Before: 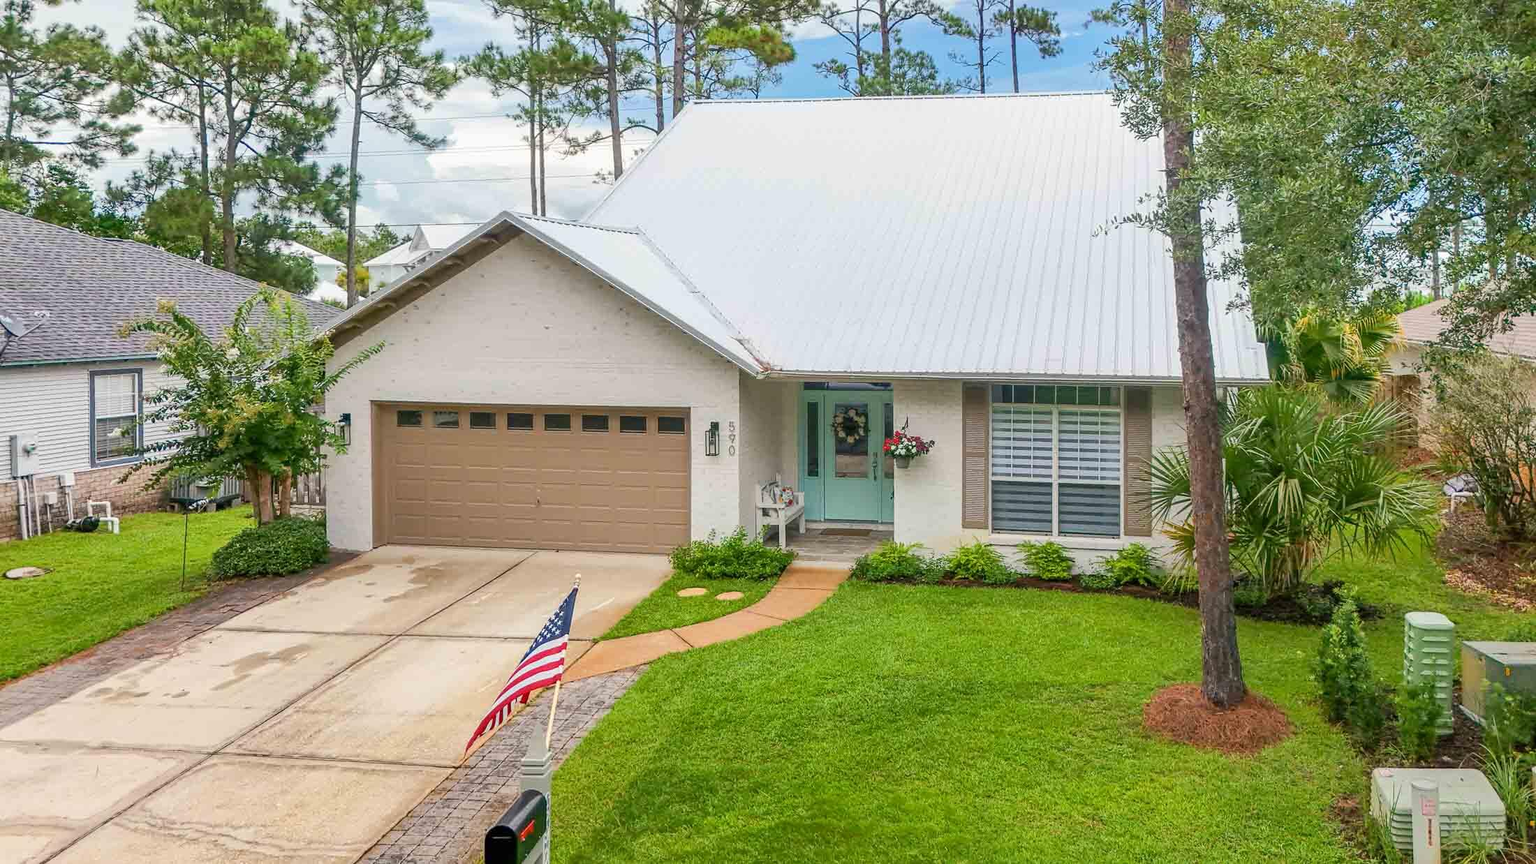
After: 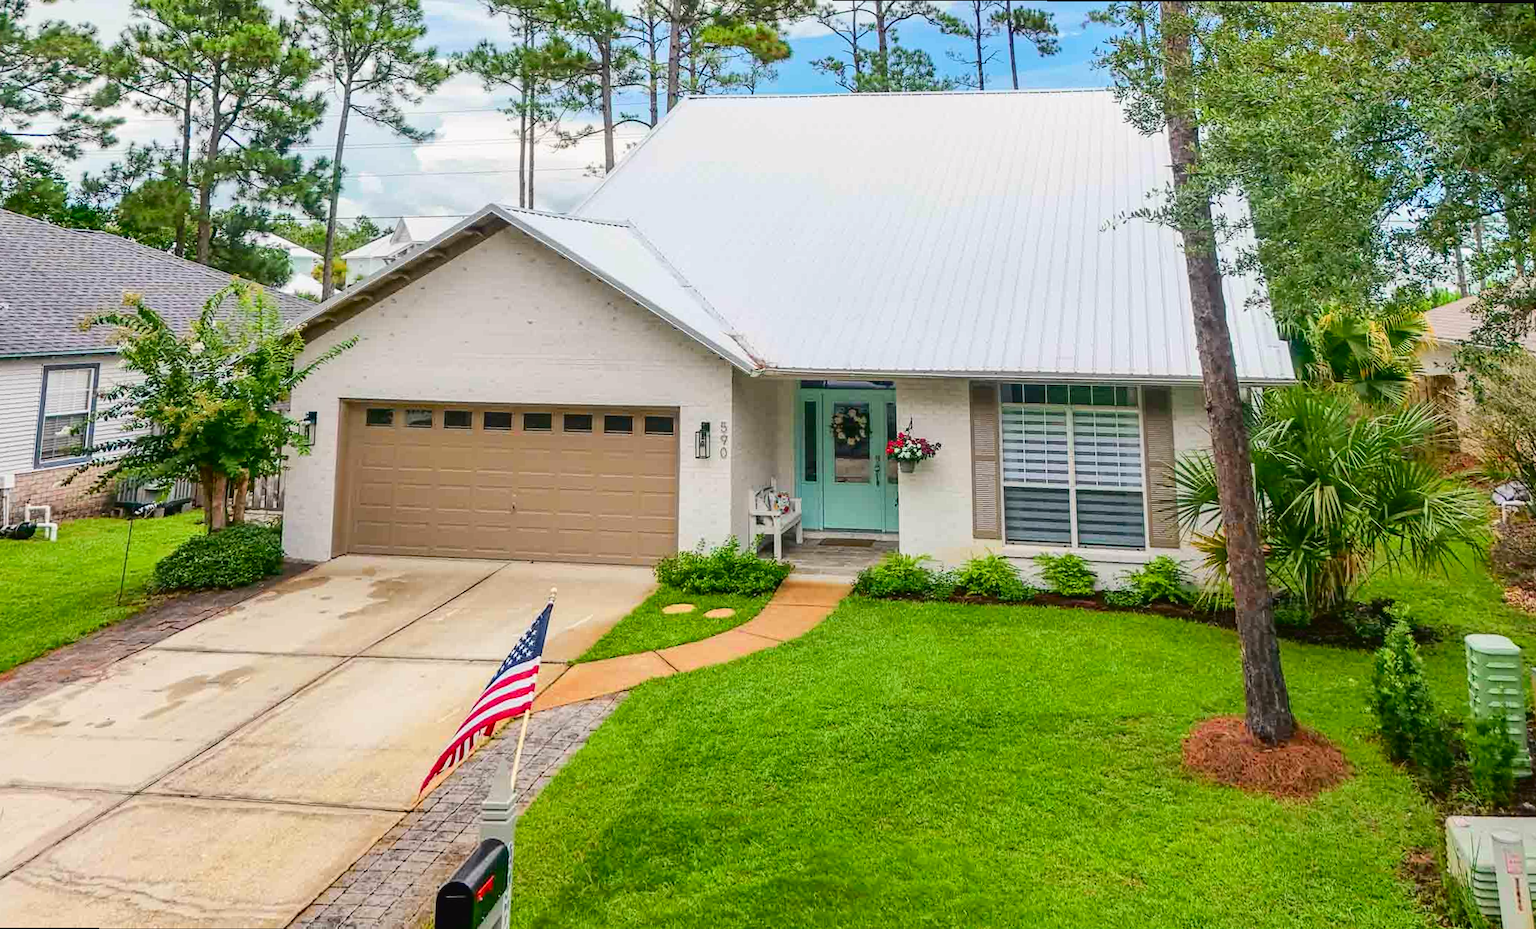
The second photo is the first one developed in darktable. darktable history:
rotate and perspective: rotation 0.215°, lens shift (vertical) -0.139, crop left 0.069, crop right 0.939, crop top 0.002, crop bottom 0.996
tone curve: curves: ch0 [(0, 0.023) (0.132, 0.075) (0.241, 0.178) (0.487, 0.491) (0.782, 0.8) (1, 0.989)]; ch1 [(0, 0) (0.396, 0.369) (0.467, 0.454) (0.498, 0.5) (0.518, 0.517) (0.57, 0.586) (0.619, 0.663) (0.692, 0.744) (1, 1)]; ch2 [(0, 0) (0.427, 0.416) (0.483, 0.481) (0.503, 0.503) (0.526, 0.527) (0.563, 0.573) (0.632, 0.667) (0.705, 0.737) (0.985, 0.966)], color space Lab, independent channels
